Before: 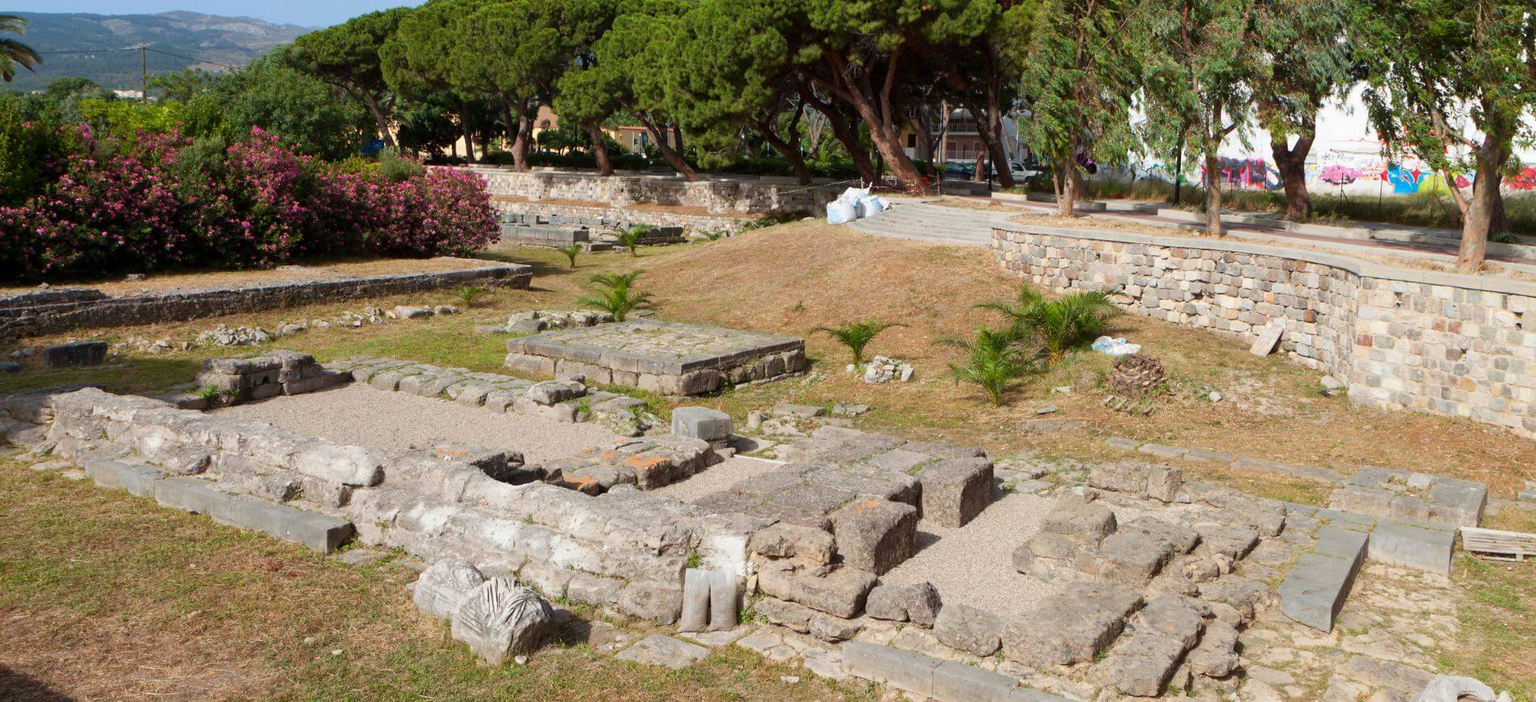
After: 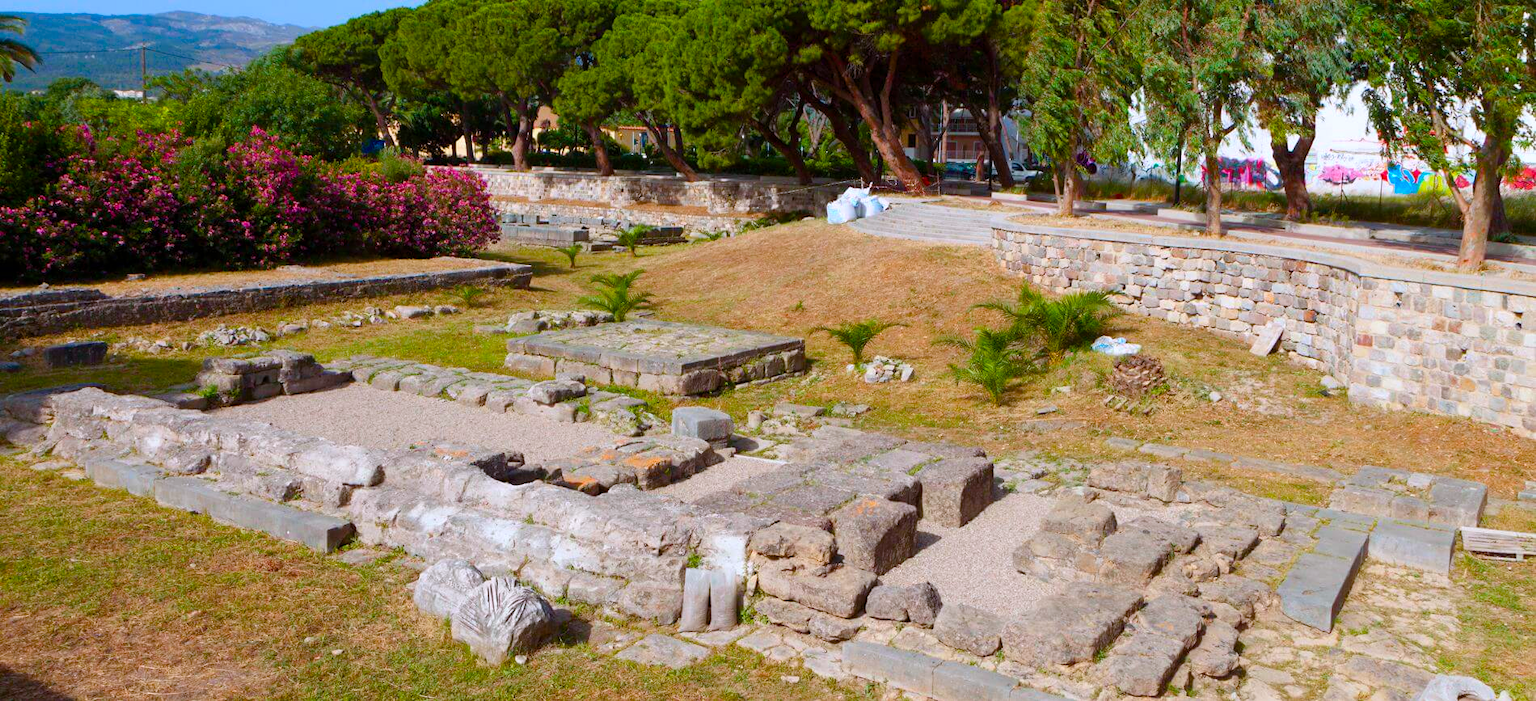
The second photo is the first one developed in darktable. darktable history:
color calibration: illuminant as shot in camera, x 0.358, y 0.373, temperature 4628.91 K
color balance rgb: perceptual saturation grading › global saturation 20%, perceptual saturation grading › highlights -25%, perceptual saturation grading › shadows 25%, global vibrance 50%
